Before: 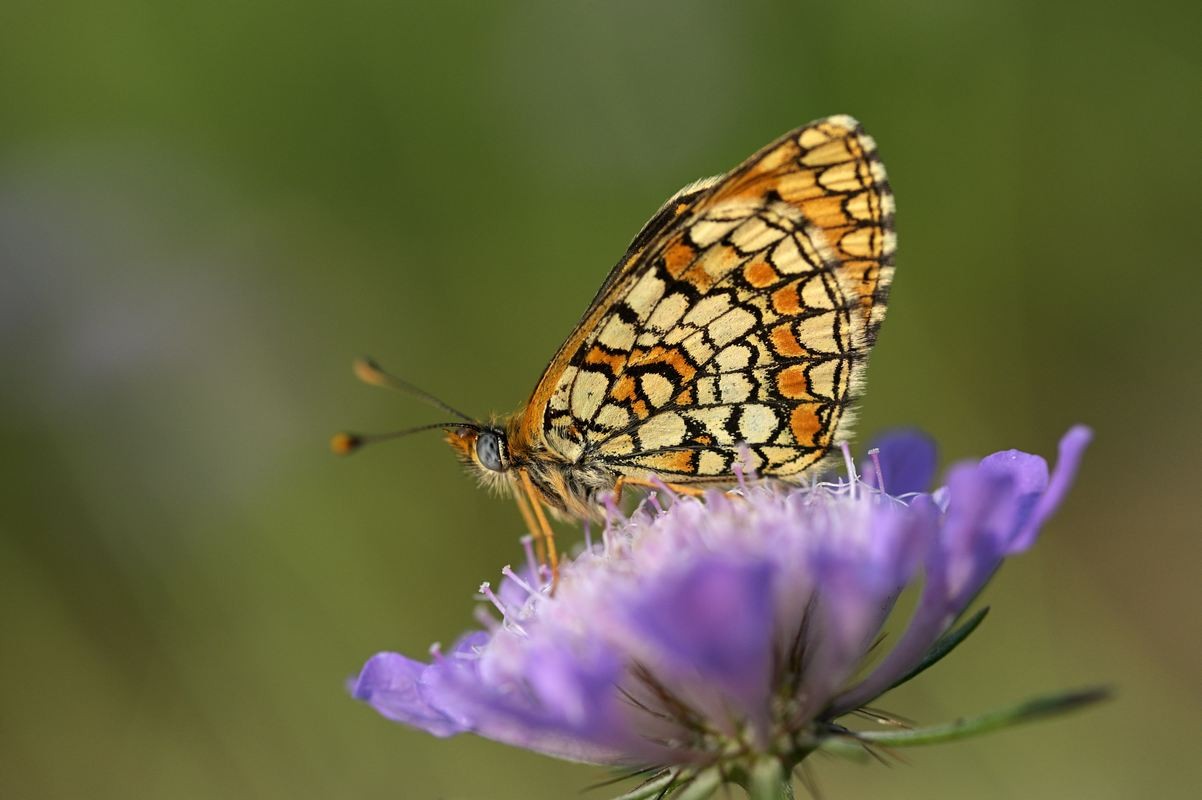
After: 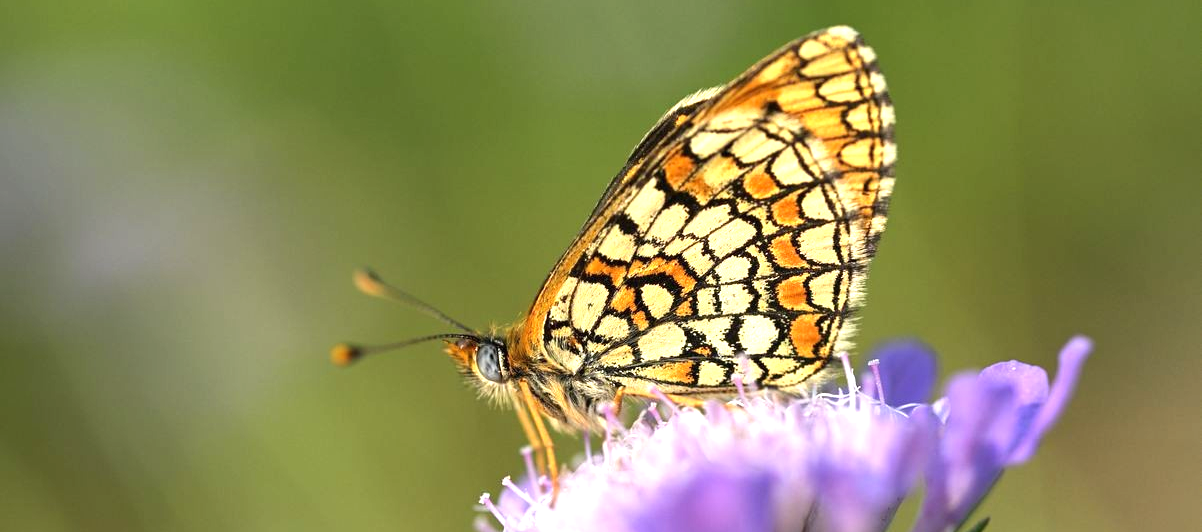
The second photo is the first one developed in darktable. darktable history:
exposure: black level correction 0, exposure 1.001 EV, compensate highlight preservation false
crop: top 11.186%, bottom 22.271%
